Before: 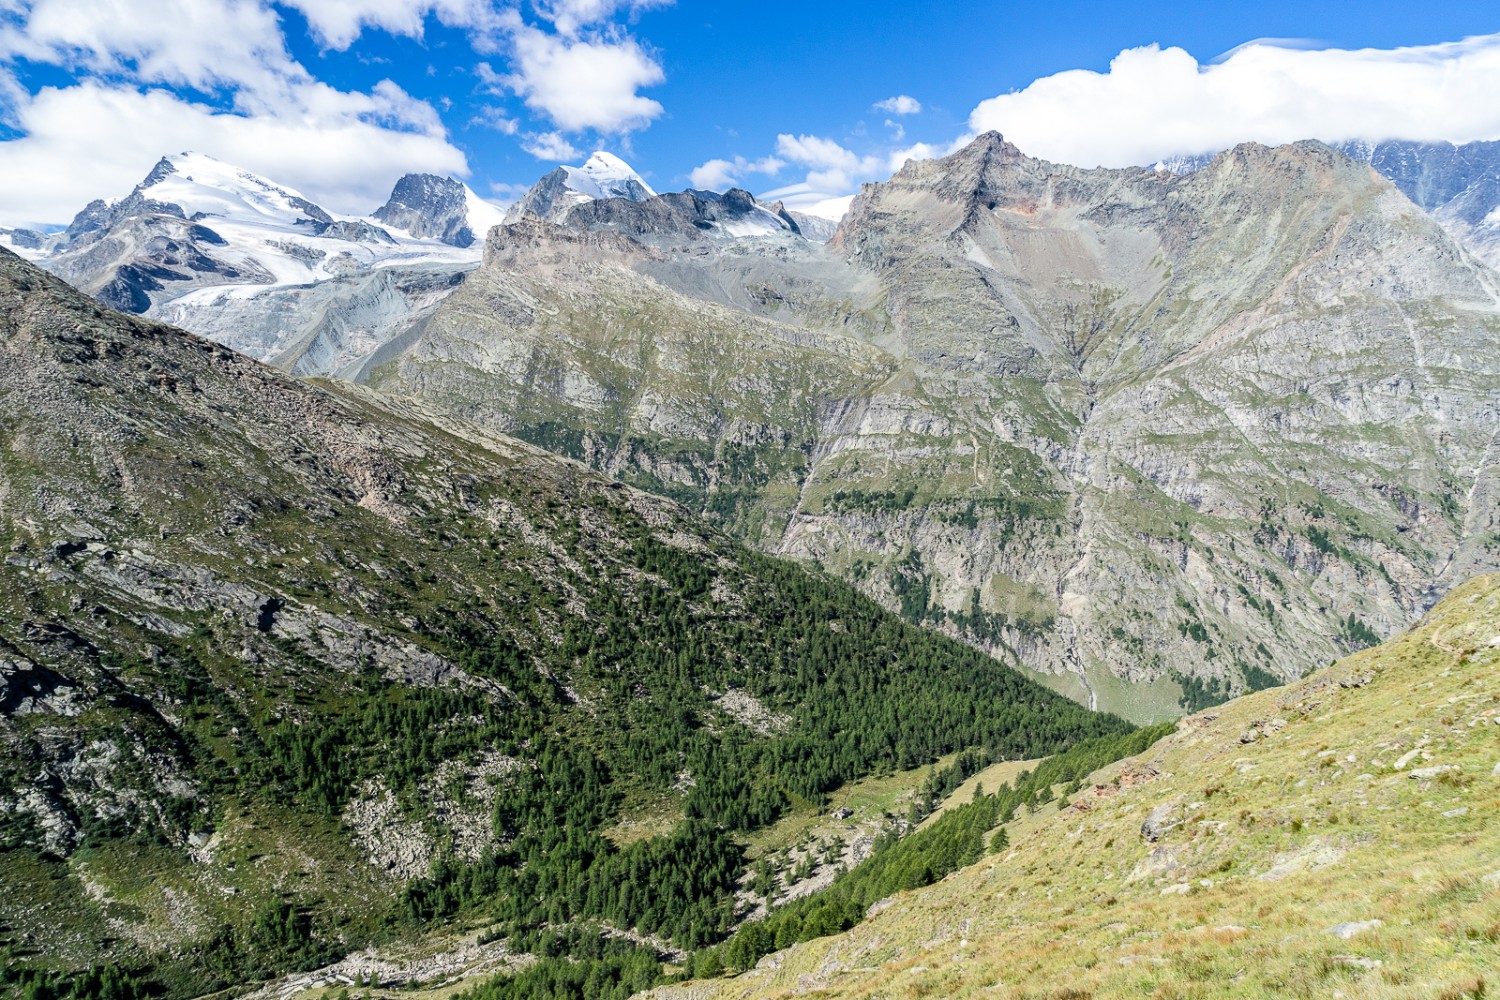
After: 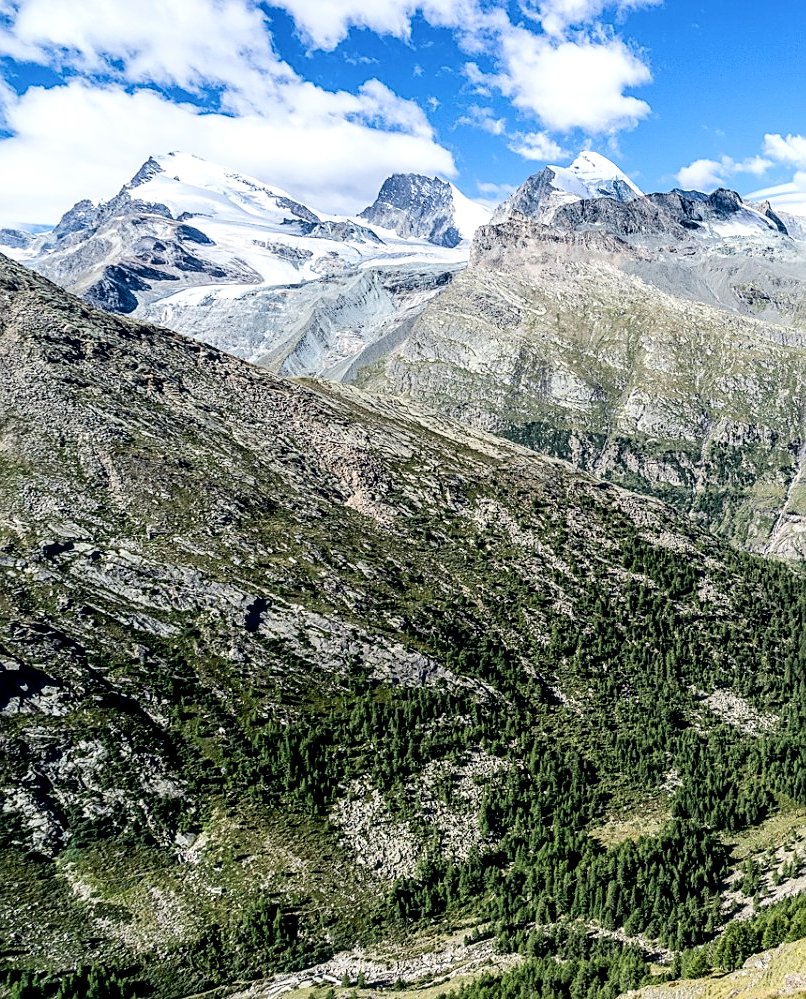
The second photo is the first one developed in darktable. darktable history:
crop: left 0.898%, right 45.305%, bottom 0.082%
sharpen: on, module defaults
local contrast: on, module defaults
tone curve: curves: ch0 [(0, 0) (0.003, 0) (0.011, 0.001) (0.025, 0.003) (0.044, 0.005) (0.069, 0.013) (0.1, 0.024) (0.136, 0.04) (0.177, 0.087) (0.224, 0.148) (0.277, 0.238) (0.335, 0.335) (0.399, 0.43) (0.468, 0.524) (0.543, 0.621) (0.623, 0.712) (0.709, 0.788) (0.801, 0.867) (0.898, 0.947) (1, 1)], color space Lab, independent channels, preserve colors none
